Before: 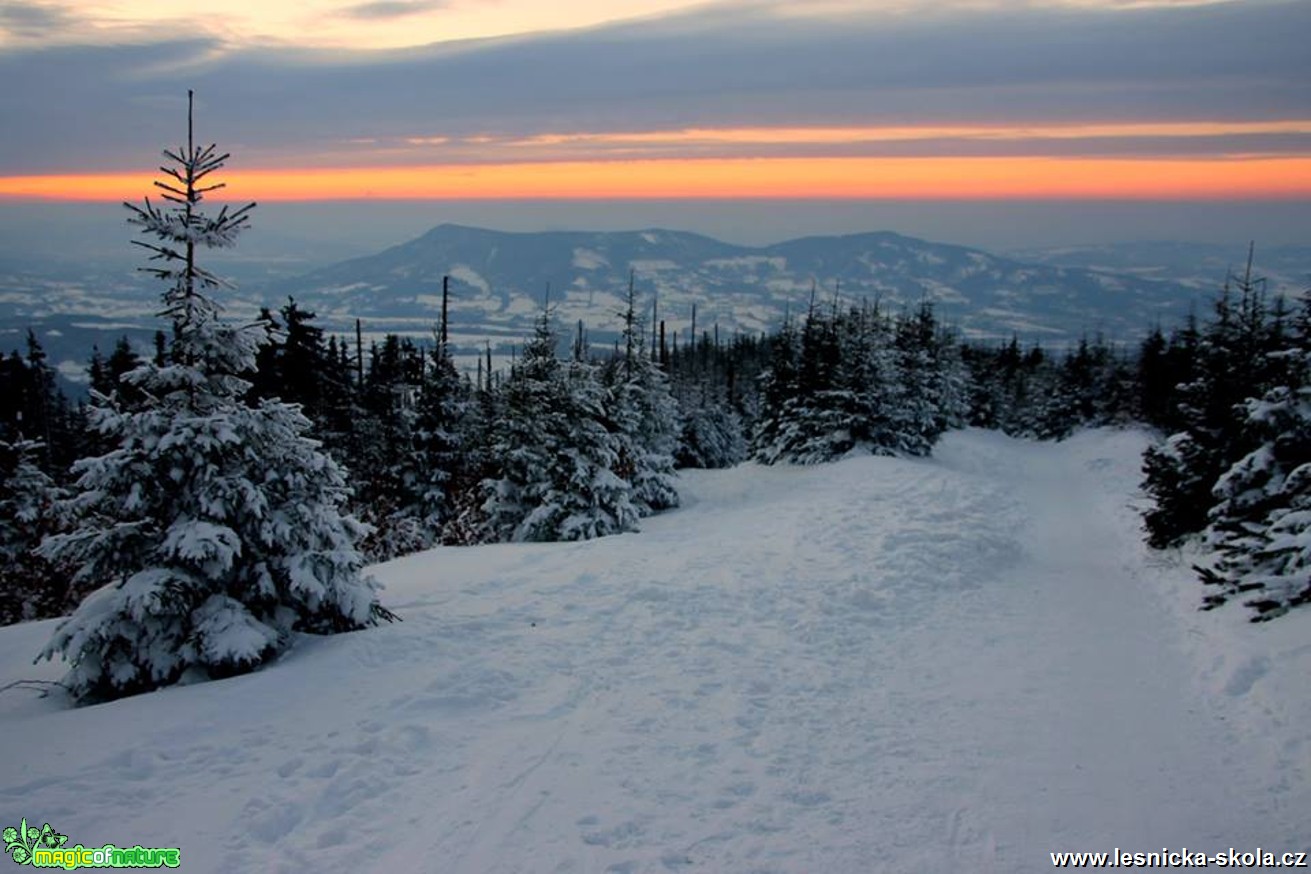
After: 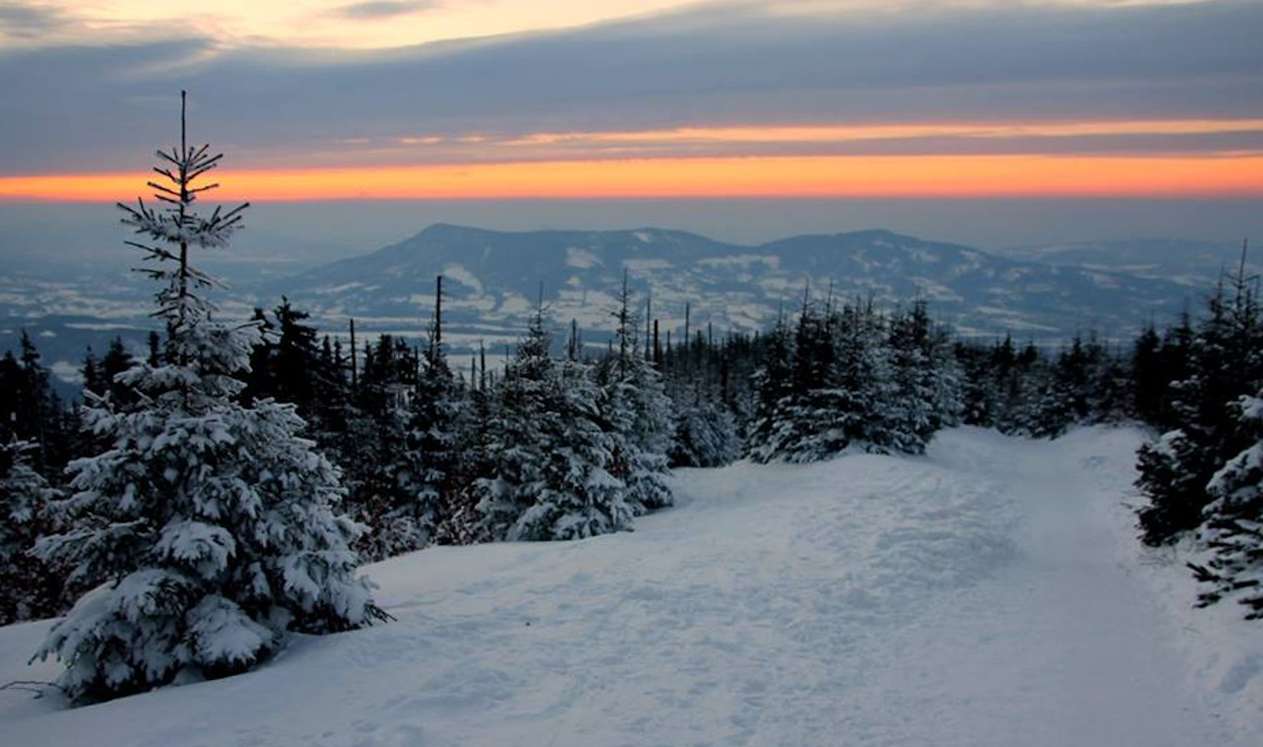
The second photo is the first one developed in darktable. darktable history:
crop and rotate: angle 0.159°, left 0.26%, right 2.937%, bottom 14.077%
